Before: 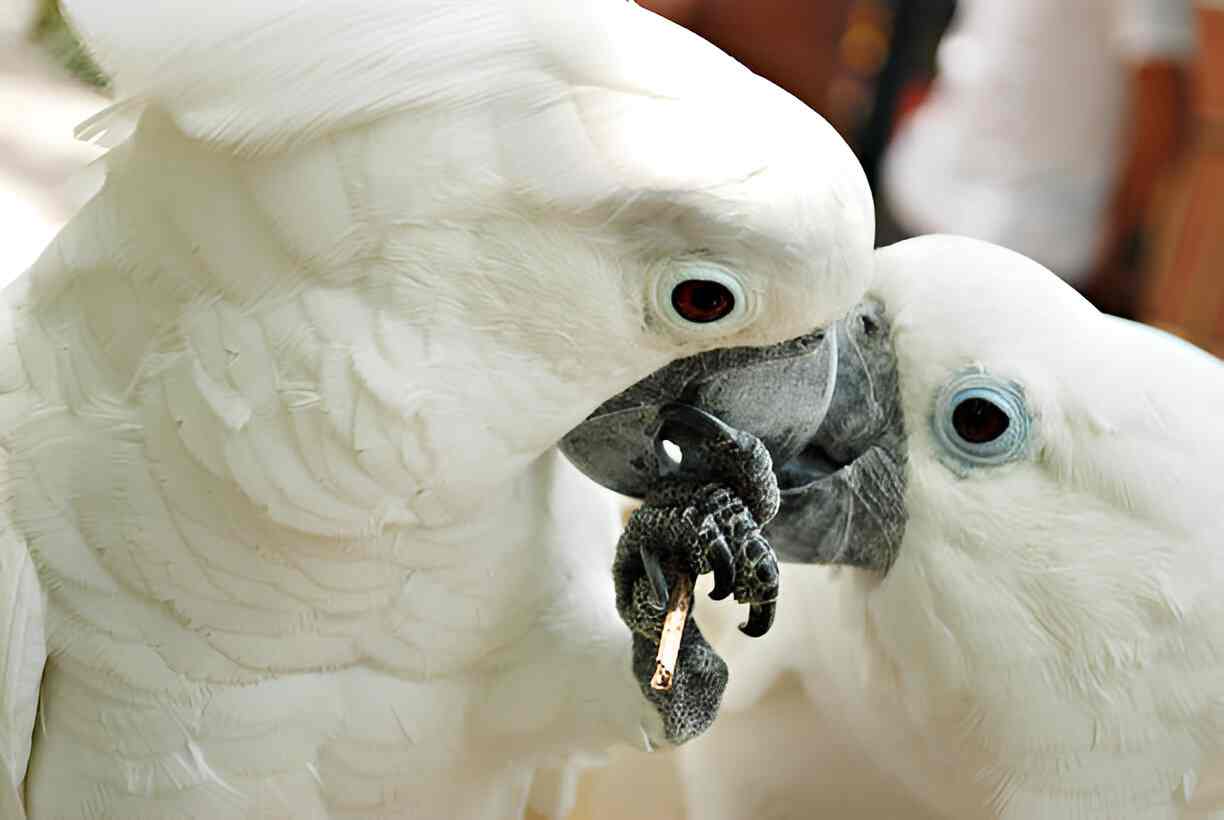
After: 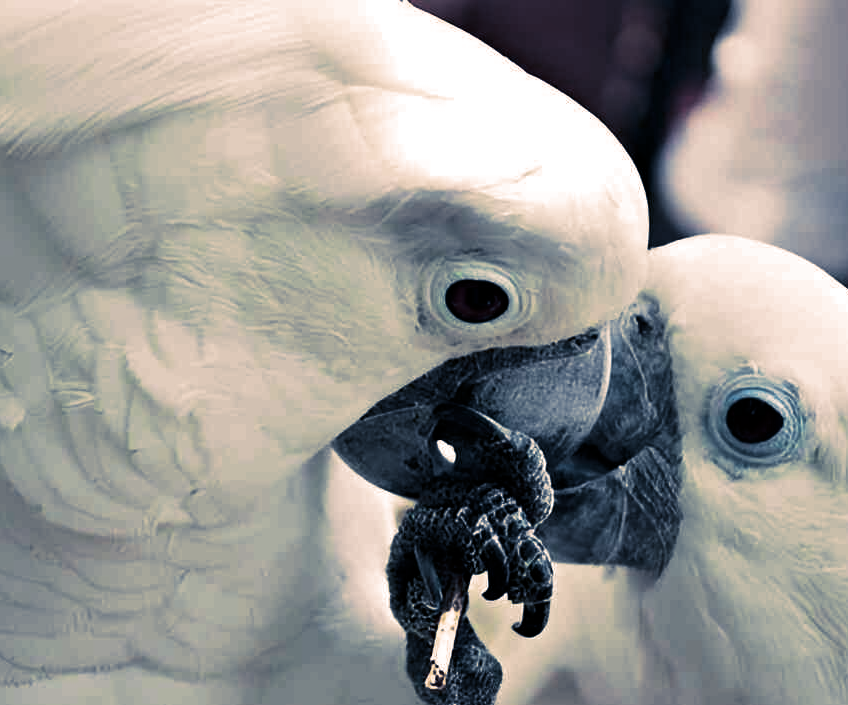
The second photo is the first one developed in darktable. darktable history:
contrast brightness saturation: brightness -0.2, saturation 0.08
crop: left 18.479%, right 12.2%, bottom 13.971%
split-toning: shadows › hue 226.8°, shadows › saturation 0.56, highlights › hue 28.8°, balance -40, compress 0%
tone equalizer: on, module defaults
